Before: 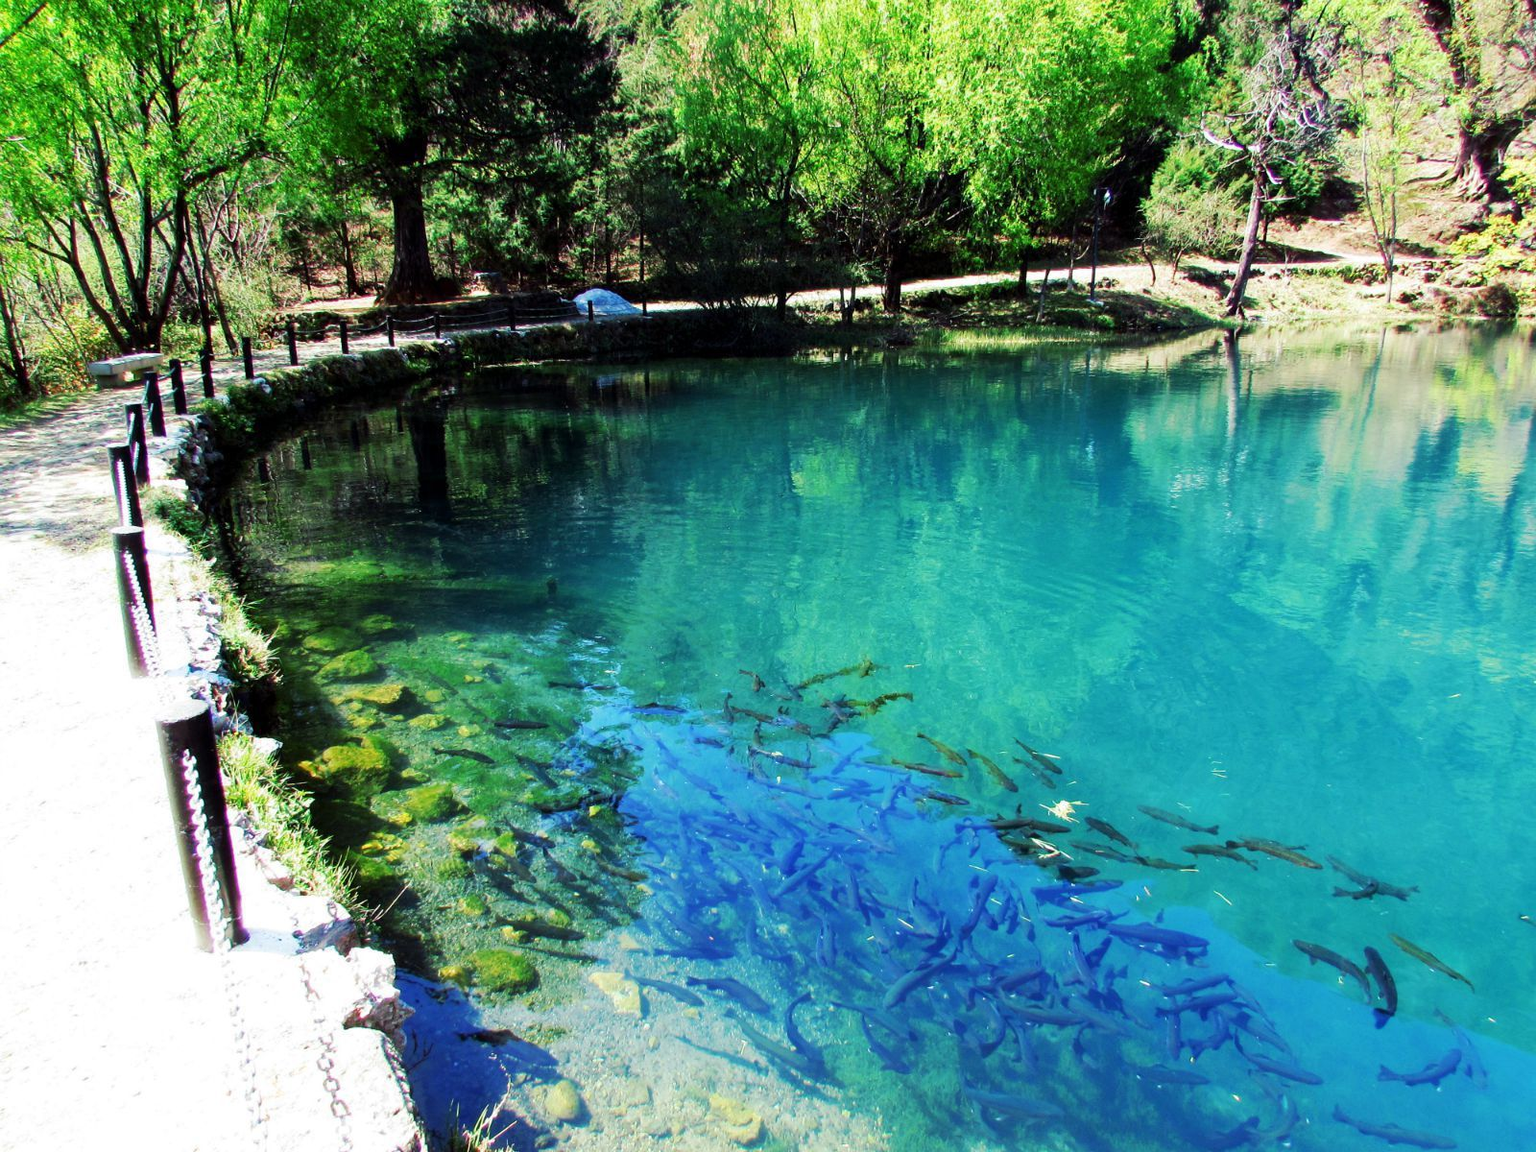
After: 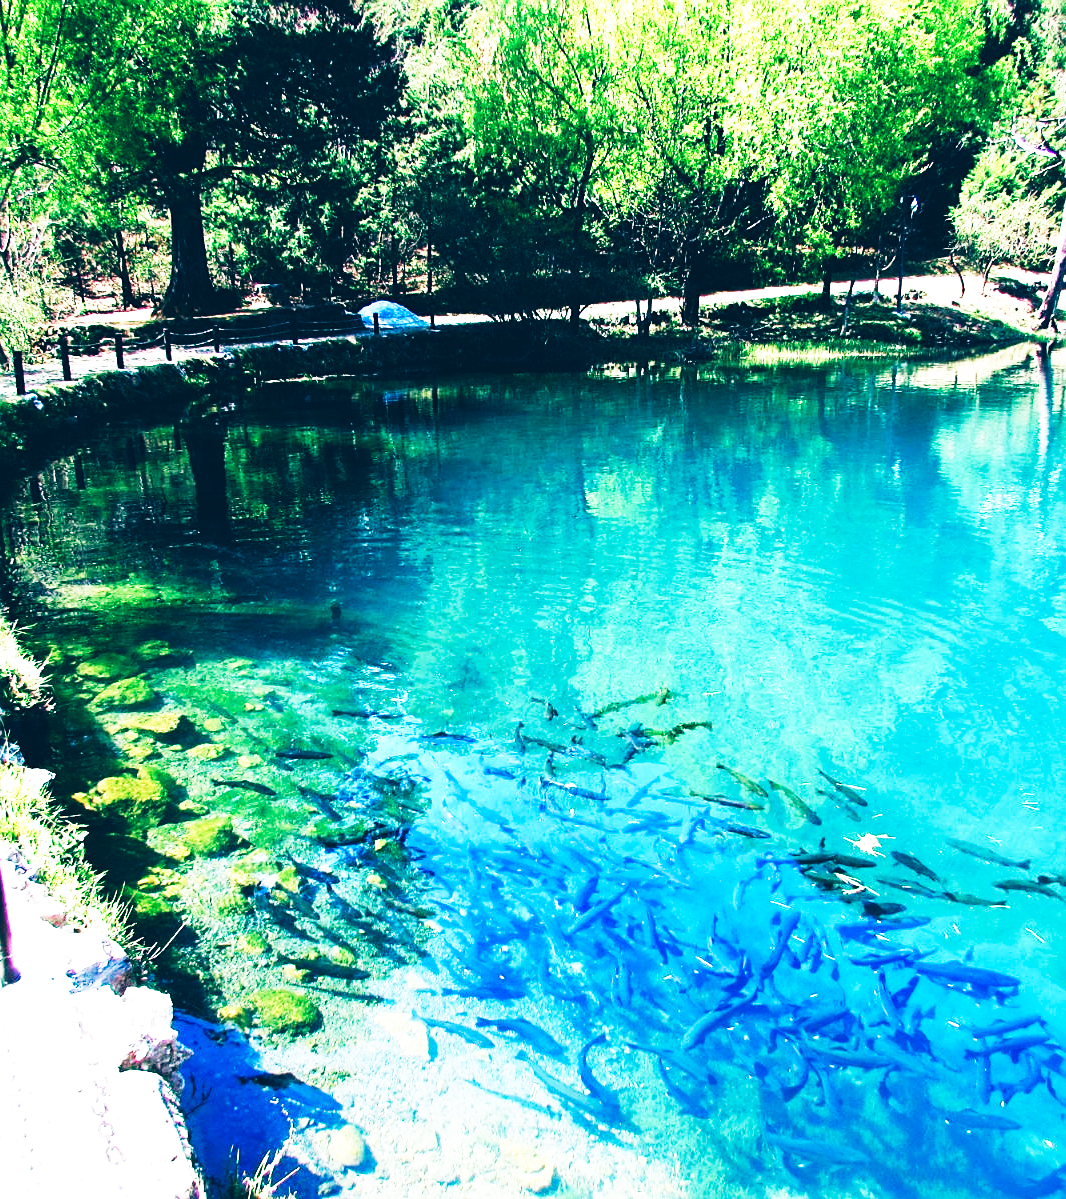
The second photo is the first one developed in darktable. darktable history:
crop and rotate: left 15.055%, right 18.278%
color calibration: illuminant custom, x 0.348, y 0.366, temperature 4940.58 K
color balance: lift [1.016, 0.983, 1, 1.017], gamma [0.958, 1, 1, 1], gain [0.981, 1.007, 0.993, 1.002], input saturation 118.26%, contrast 13.43%, contrast fulcrum 21.62%, output saturation 82.76%
sharpen: on, module defaults
base curve: curves: ch0 [(0, 0) (0.007, 0.004) (0.027, 0.03) (0.046, 0.07) (0.207, 0.54) (0.442, 0.872) (0.673, 0.972) (1, 1)], preserve colors none
